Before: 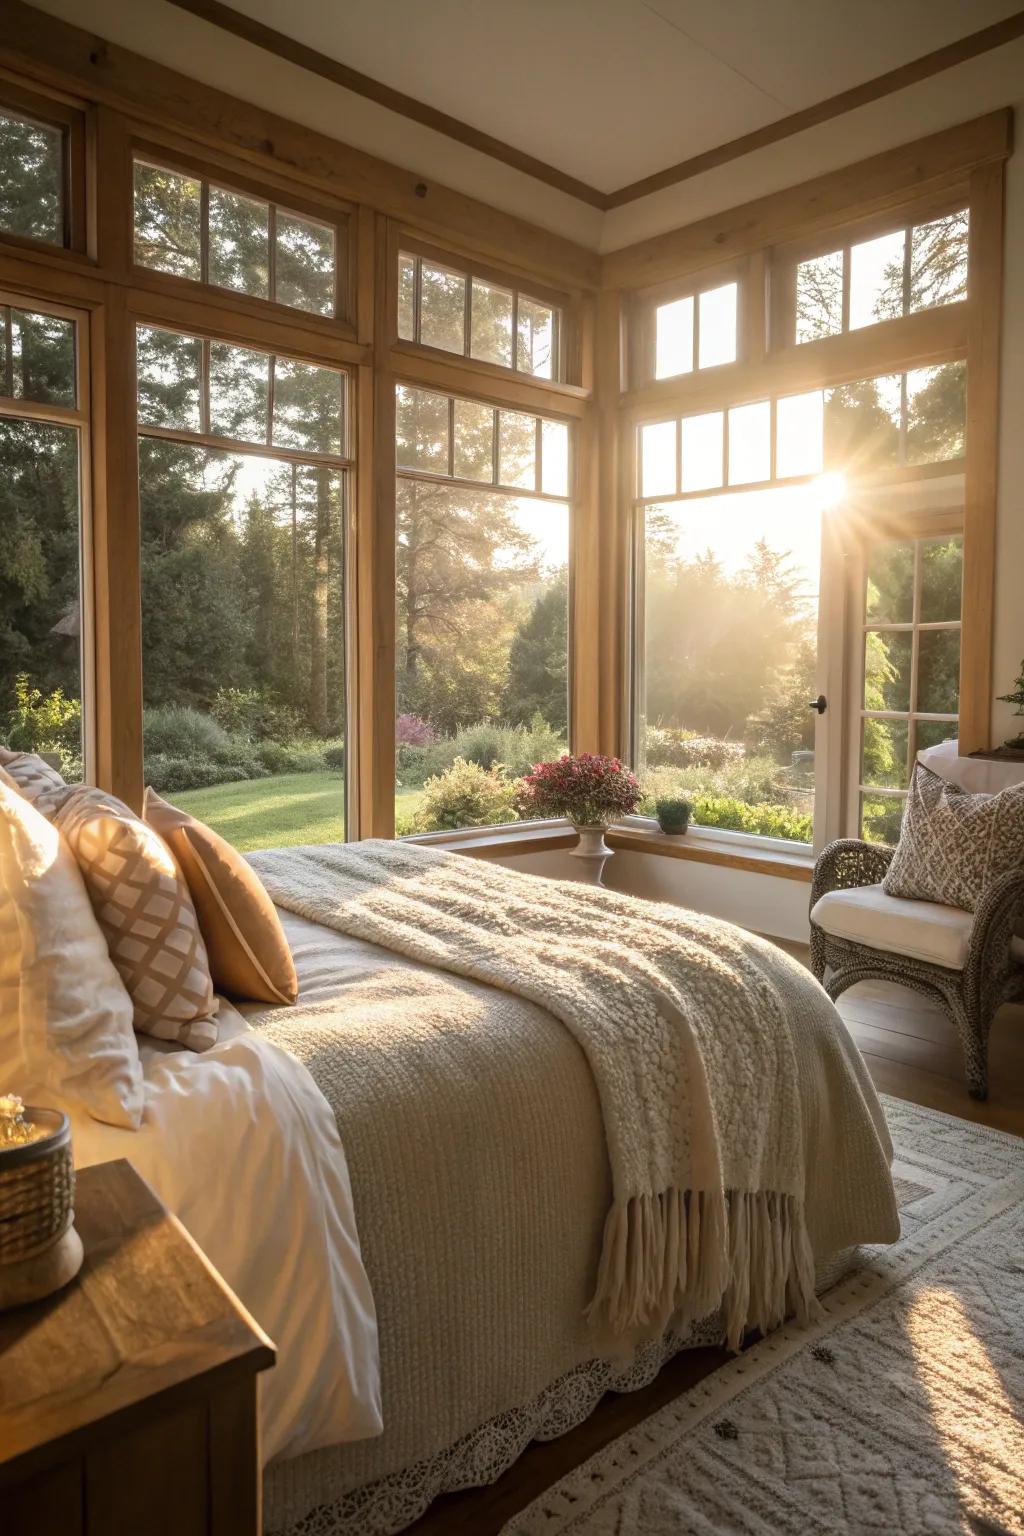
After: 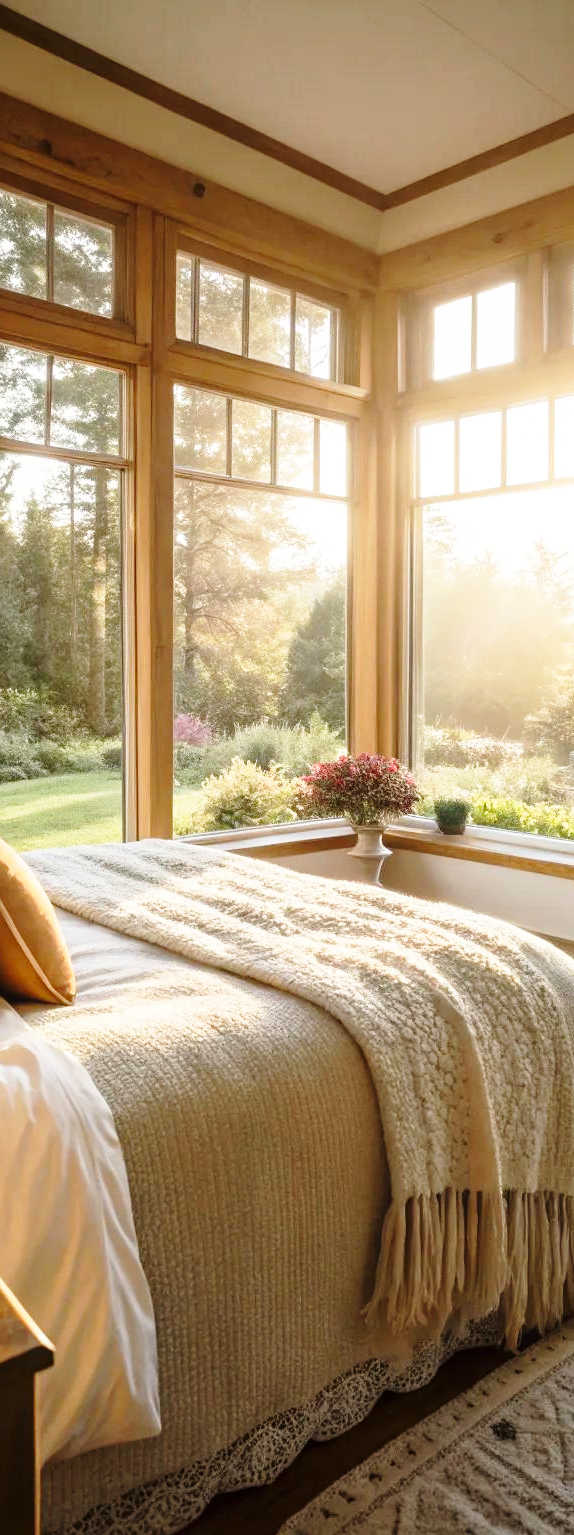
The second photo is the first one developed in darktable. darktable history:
crop: left 21.745%, right 22.15%, bottom 0.009%
base curve: curves: ch0 [(0, 0) (0.028, 0.03) (0.121, 0.232) (0.46, 0.748) (0.859, 0.968) (1, 1)], preserve colors none
